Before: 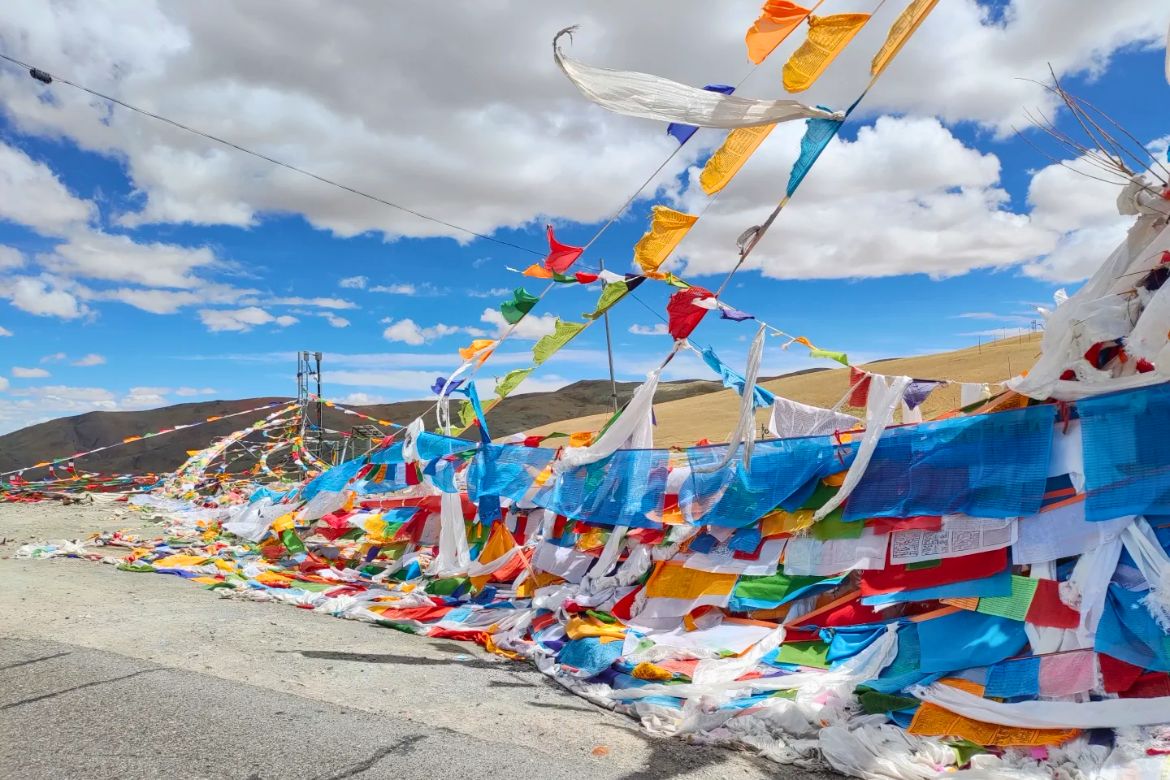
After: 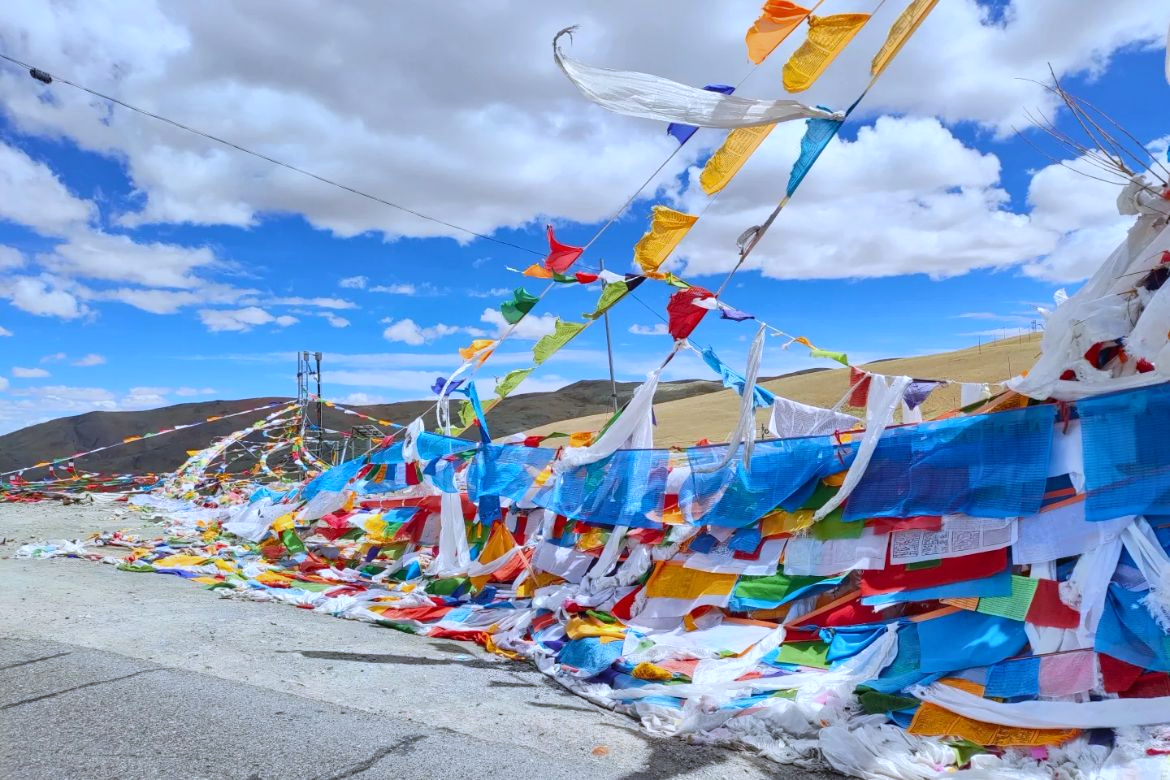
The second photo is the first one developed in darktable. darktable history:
white balance: red 0.926, green 1.003, blue 1.133
tone equalizer: on, module defaults
